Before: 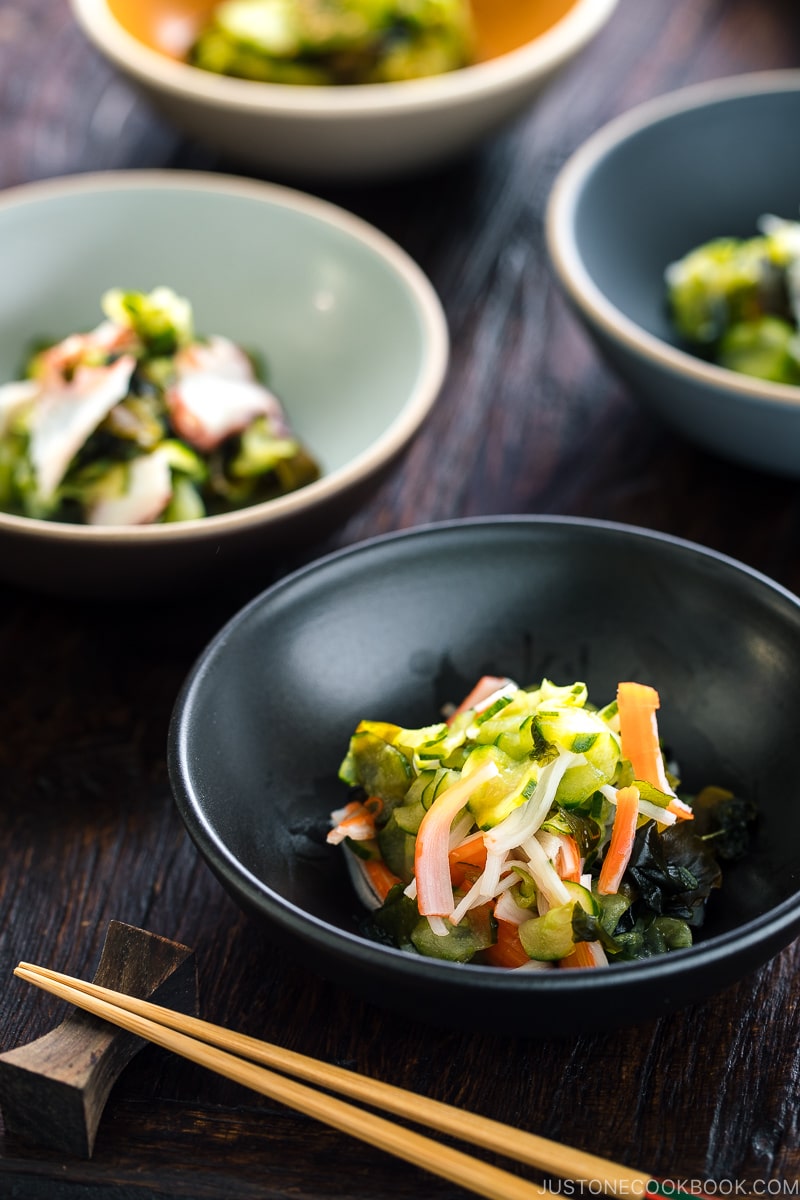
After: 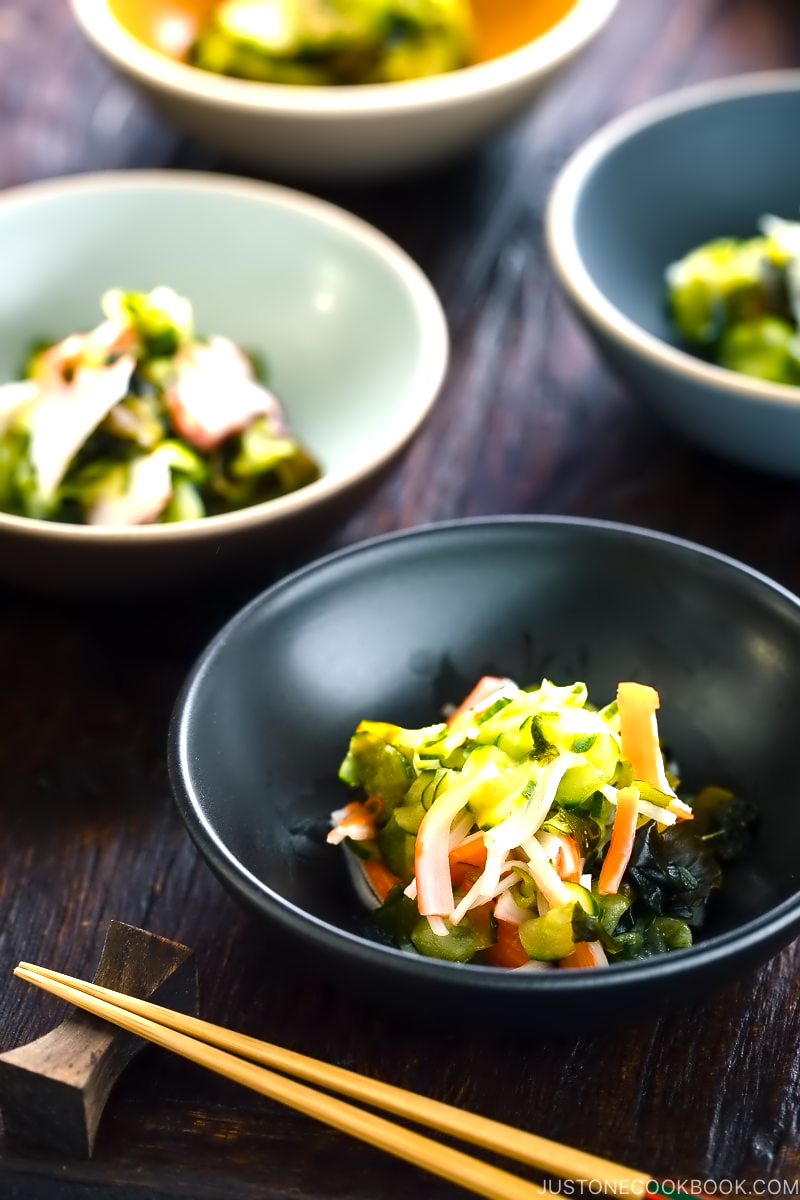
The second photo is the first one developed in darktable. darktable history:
color balance rgb: perceptual saturation grading › global saturation 20%, perceptual saturation grading › highlights -25.191%, perceptual saturation grading › shadows 25.761%, perceptual brilliance grading › global brilliance 18.245%
contrast equalizer: octaves 7, y [[0.5 ×6], [0.5 ×6], [0.5 ×6], [0, 0.033, 0.067, 0.1, 0.133, 0.167], [0, 0.05, 0.1, 0.15, 0.2, 0.25]]
